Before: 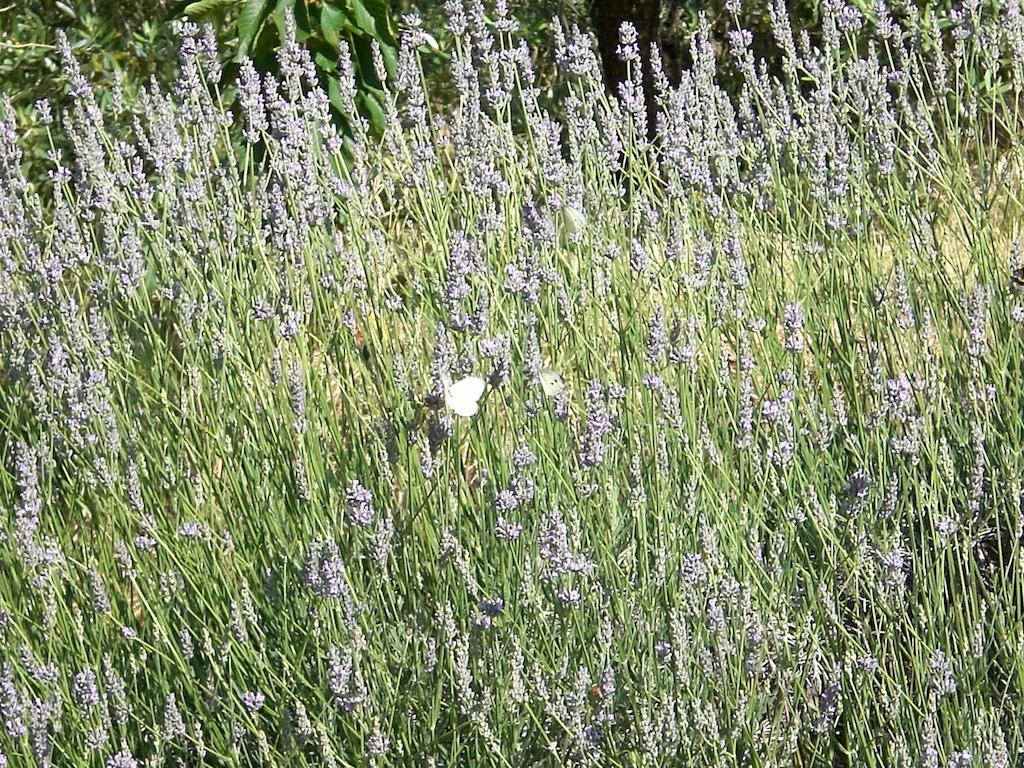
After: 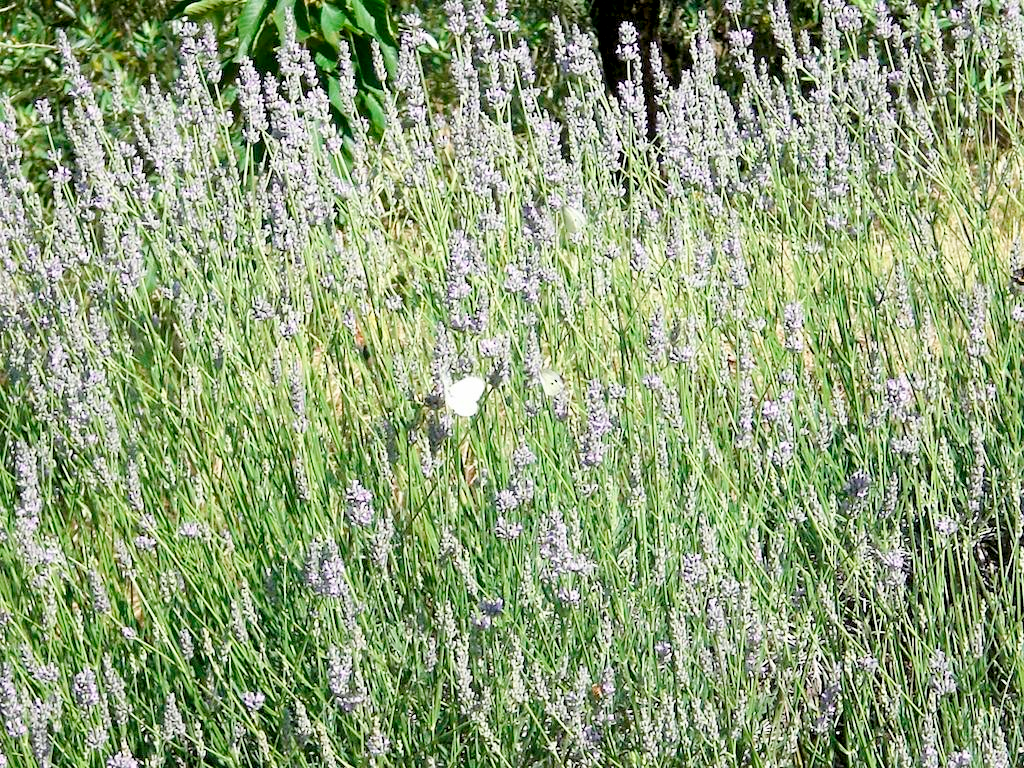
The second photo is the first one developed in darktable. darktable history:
tone curve: curves: ch0 [(0, 0) (0.003, 0.004) (0.011, 0.015) (0.025, 0.033) (0.044, 0.058) (0.069, 0.091) (0.1, 0.131) (0.136, 0.179) (0.177, 0.233) (0.224, 0.296) (0.277, 0.364) (0.335, 0.434) (0.399, 0.511) (0.468, 0.584) (0.543, 0.656) (0.623, 0.729) (0.709, 0.799) (0.801, 0.874) (0.898, 0.936) (1, 1)], preserve colors none
color look up table: target L [63.81, 45.09, 32.9, 100, 80.65, 72.43, 63.48, 57.86, 53.36, 42.88, 46.89, 39.02, 26.79, 70.96, 58.83, 50.59, 50.1, 24.89, 23.46, 8.003, 63.4, 48.42, 42.67, 26.97, 0 ×25], target a [-24.39, -42.34, -12.78, -0.001, 0.271, 5.472, 25.32, 24.26, 45.76, -0.299, 55.7, 56.42, 15.07, -0.204, -0.338, 9.839, 56.17, 27.79, 14.5, -0.003, -36.46, -24.4, -3.503, -0.181, 0 ×25], target b [60.3, 34.69, 24.5, 0.012, 1.088, 80.37, 69.09, 17.83, 56.74, 0.1, 19.55, 30.08, 17.45, -1.187, -1.419, -28.95, -14.98, -18.92, -52.25, -0.022, -3.512, -32.37, -28.2, -1.036, 0 ×25], num patches 24
